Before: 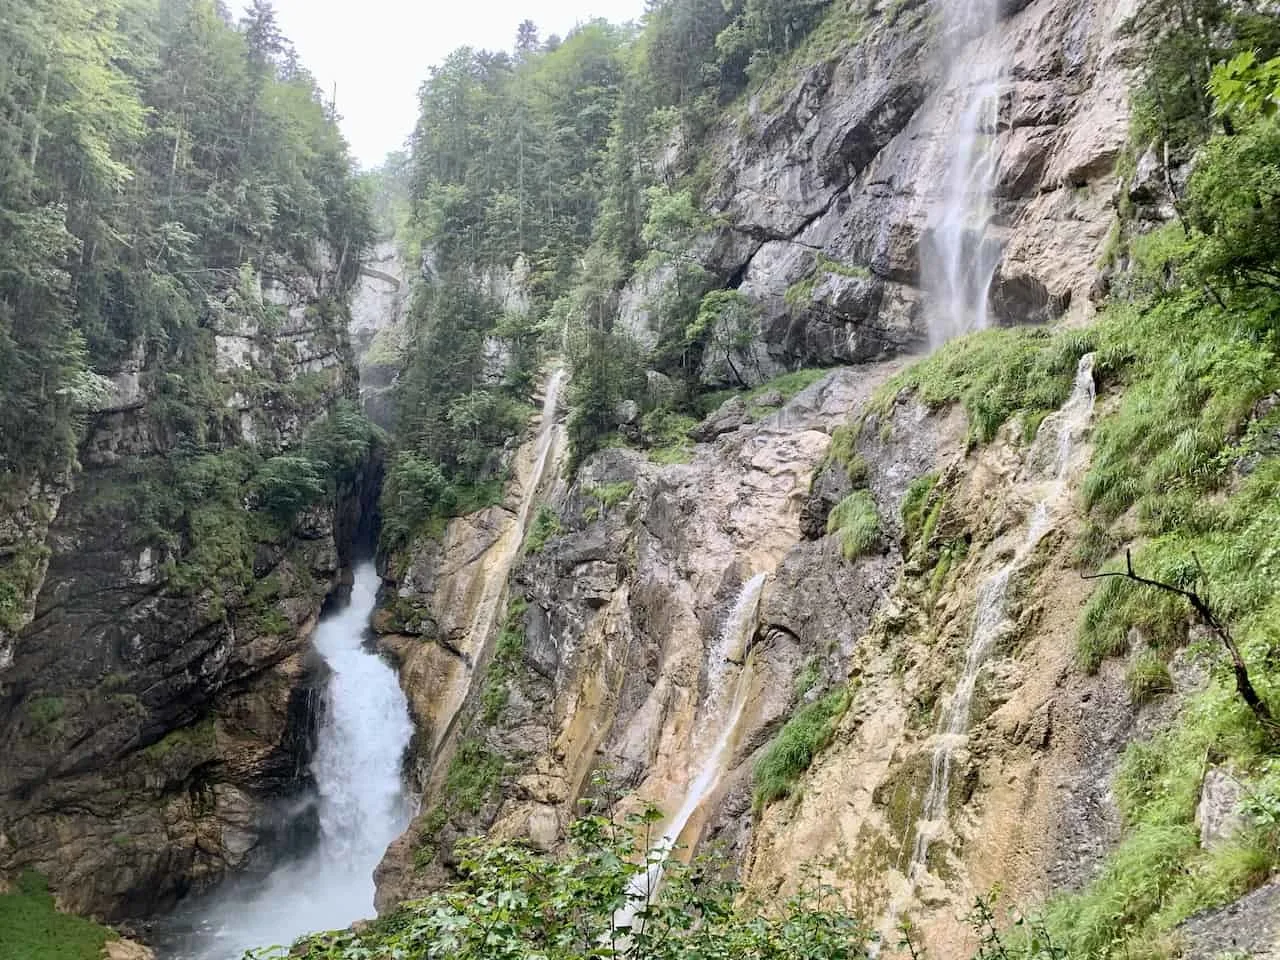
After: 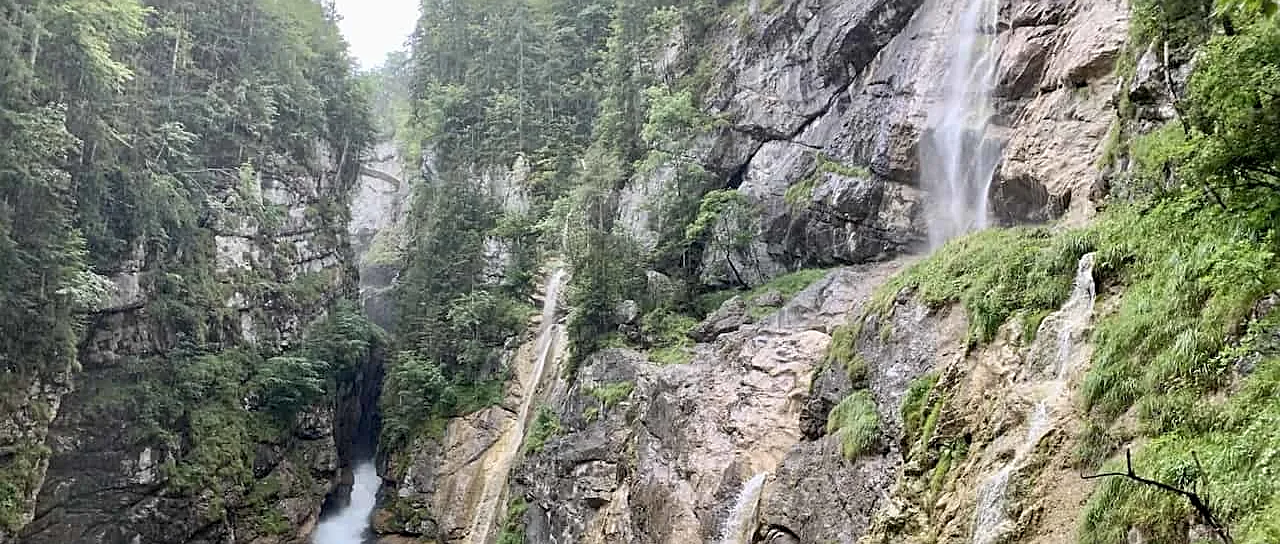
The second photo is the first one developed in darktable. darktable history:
crop and rotate: top 10.425%, bottom 32.846%
sharpen: on, module defaults
